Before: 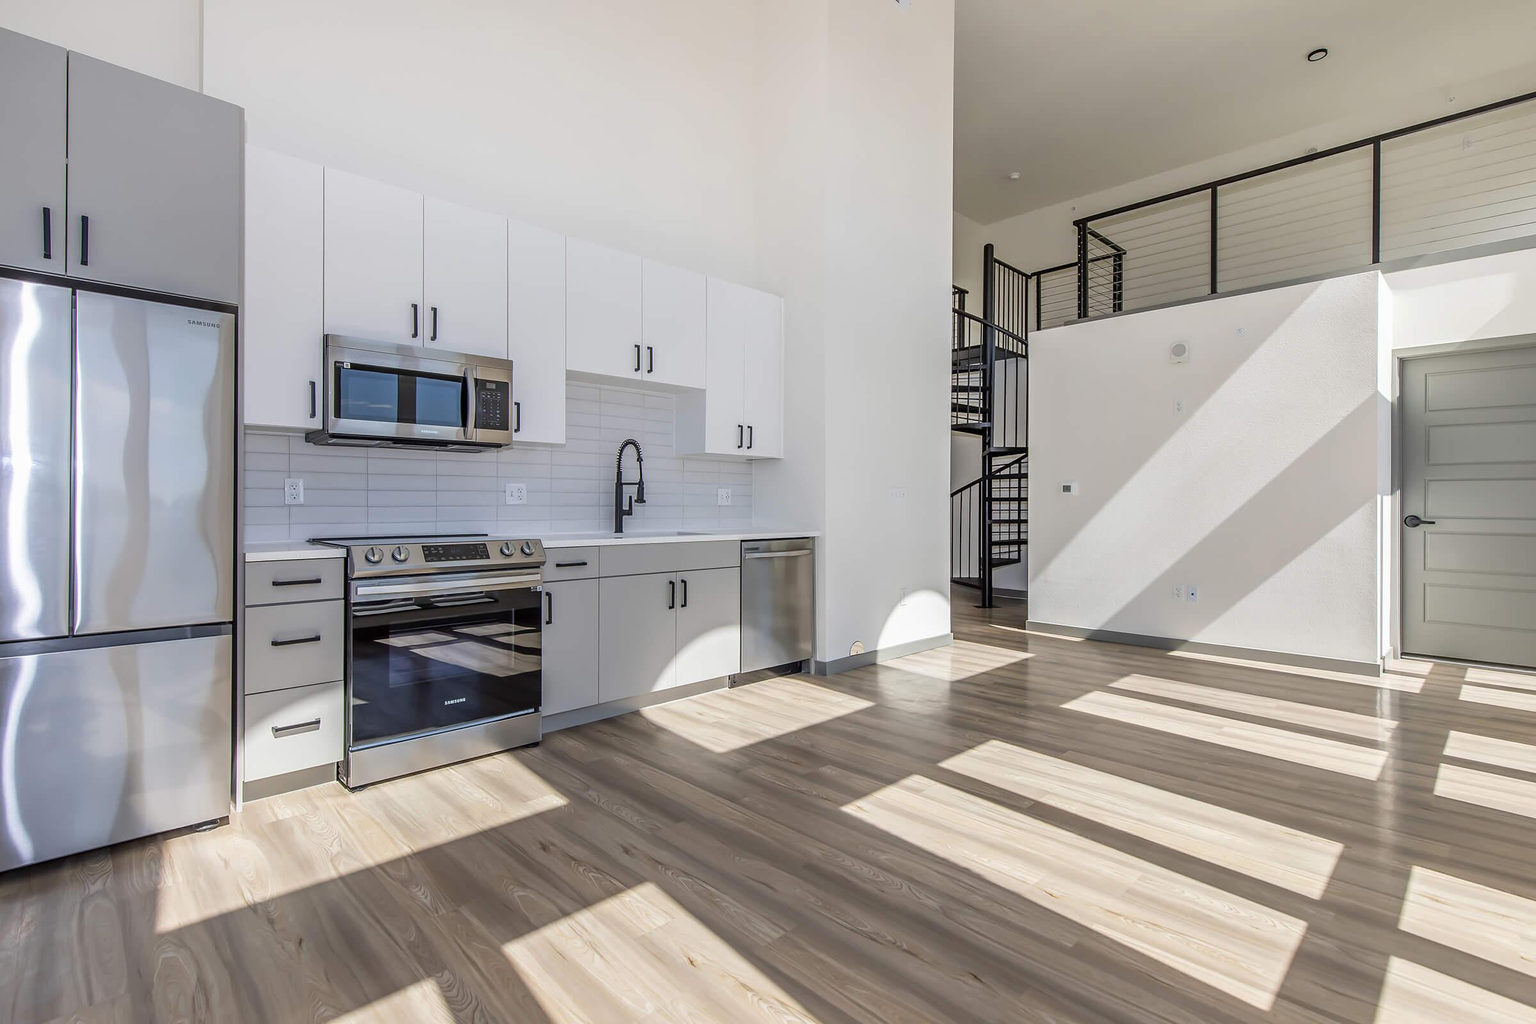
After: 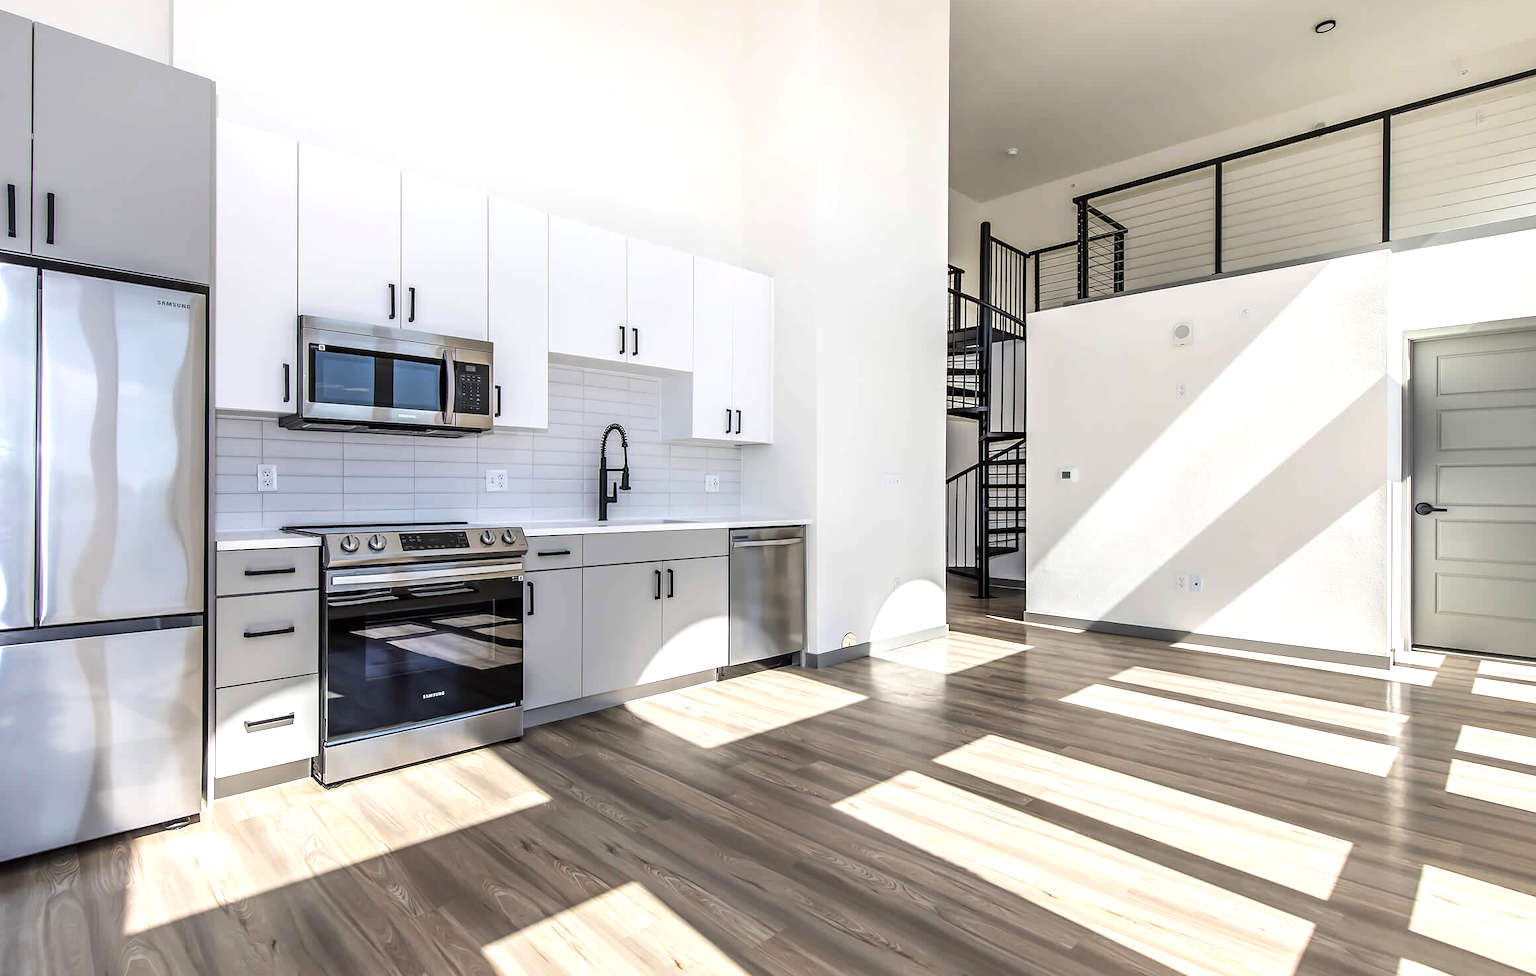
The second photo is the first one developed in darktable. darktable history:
crop: left 2.347%, top 2.882%, right 0.925%, bottom 4.914%
tone equalizer: -8 EV -0.765 EV, -7 EV -0.676 EV, -6 EV -0.636 EV, -5 EV -0.376 EV, -3 EV 0.368 EV, -2 EV 0.6 EV, -1 EV 0.682 EV, +0 EV 0.75 EV, edges refinement/feathering 500, mask exposure compensation -1.57 EV, preserve details no
